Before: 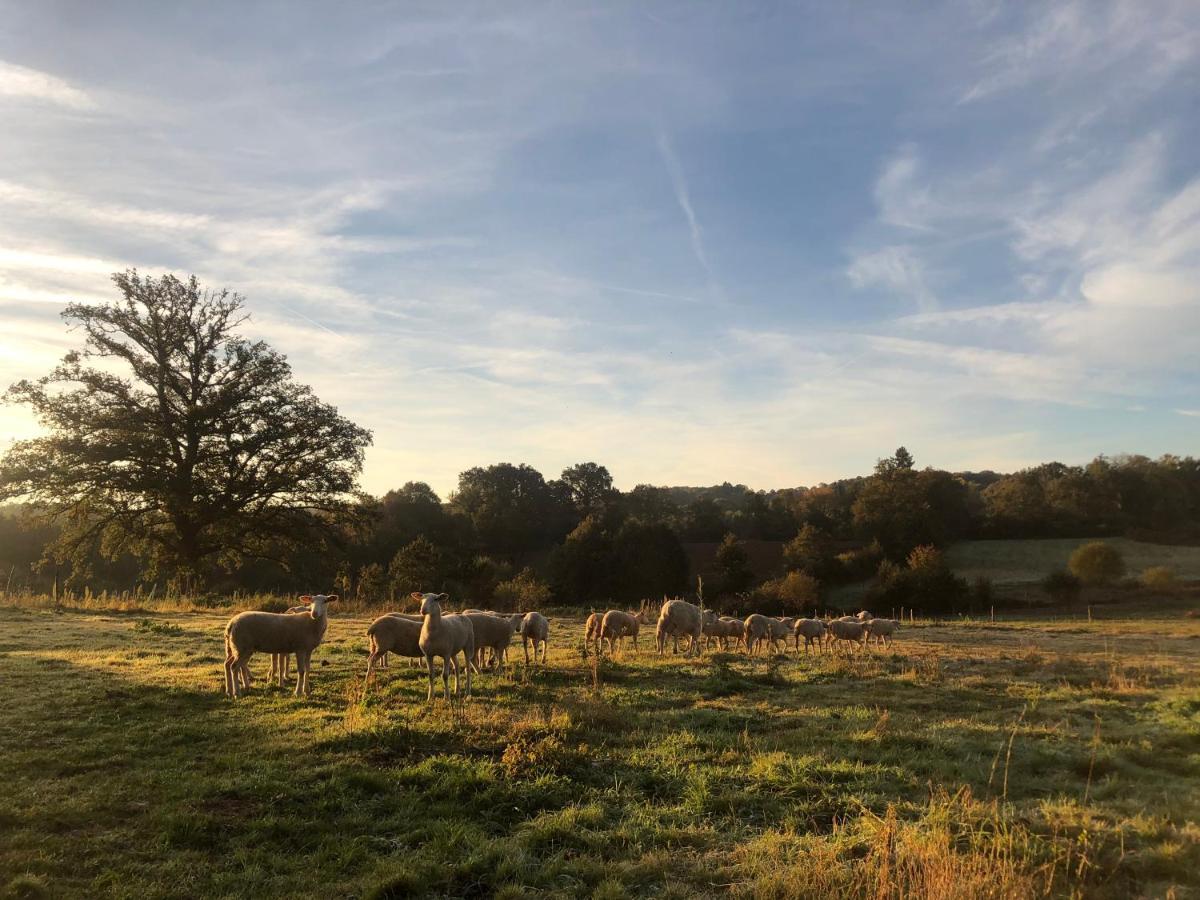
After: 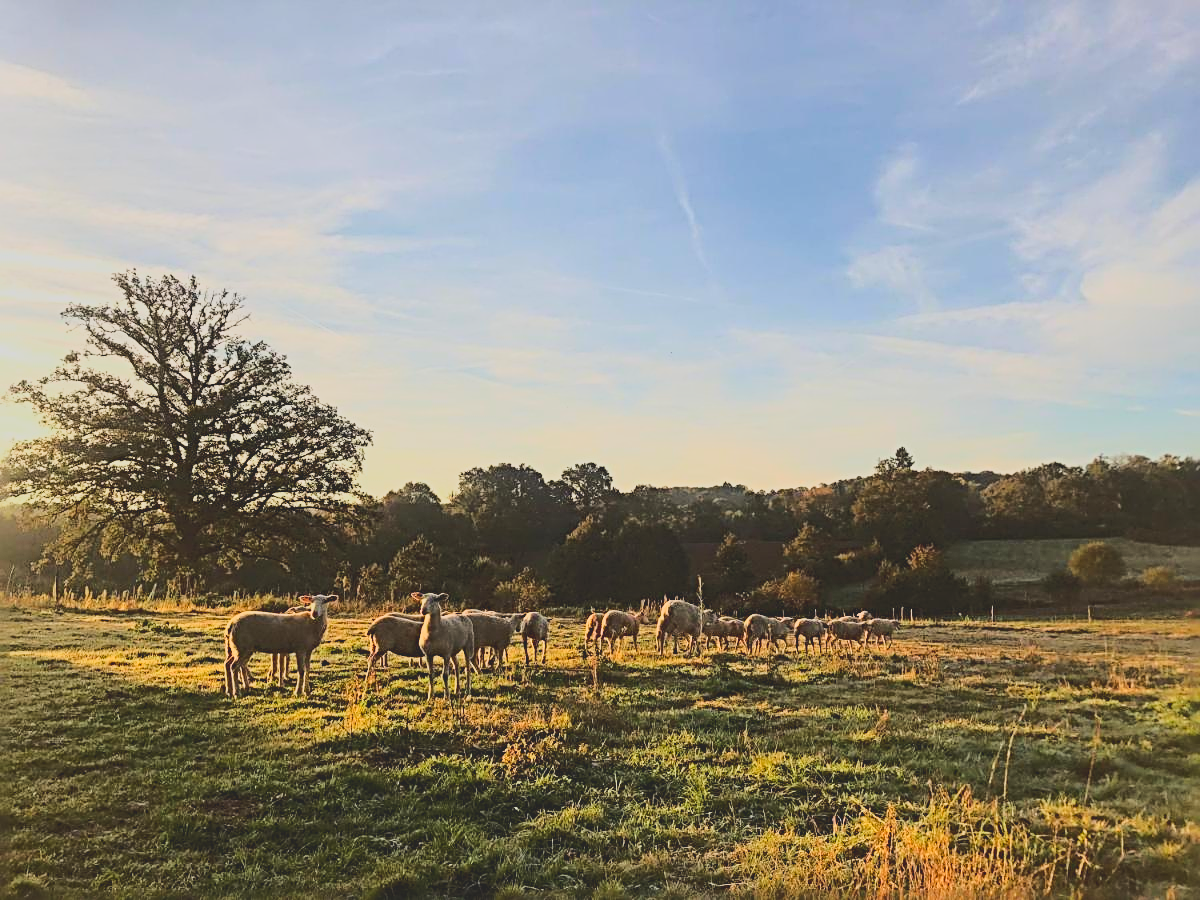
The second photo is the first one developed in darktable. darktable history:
contrast brightness saturation: contrast -0.28
base curve: curves: ch0 [(0, 0) (0.032, 0.037) (0.105, 0.228) (0.435, 0.76) (0.856, 0.983) (1, 1)]
sharpen: radius 3.69, amount 0.928
